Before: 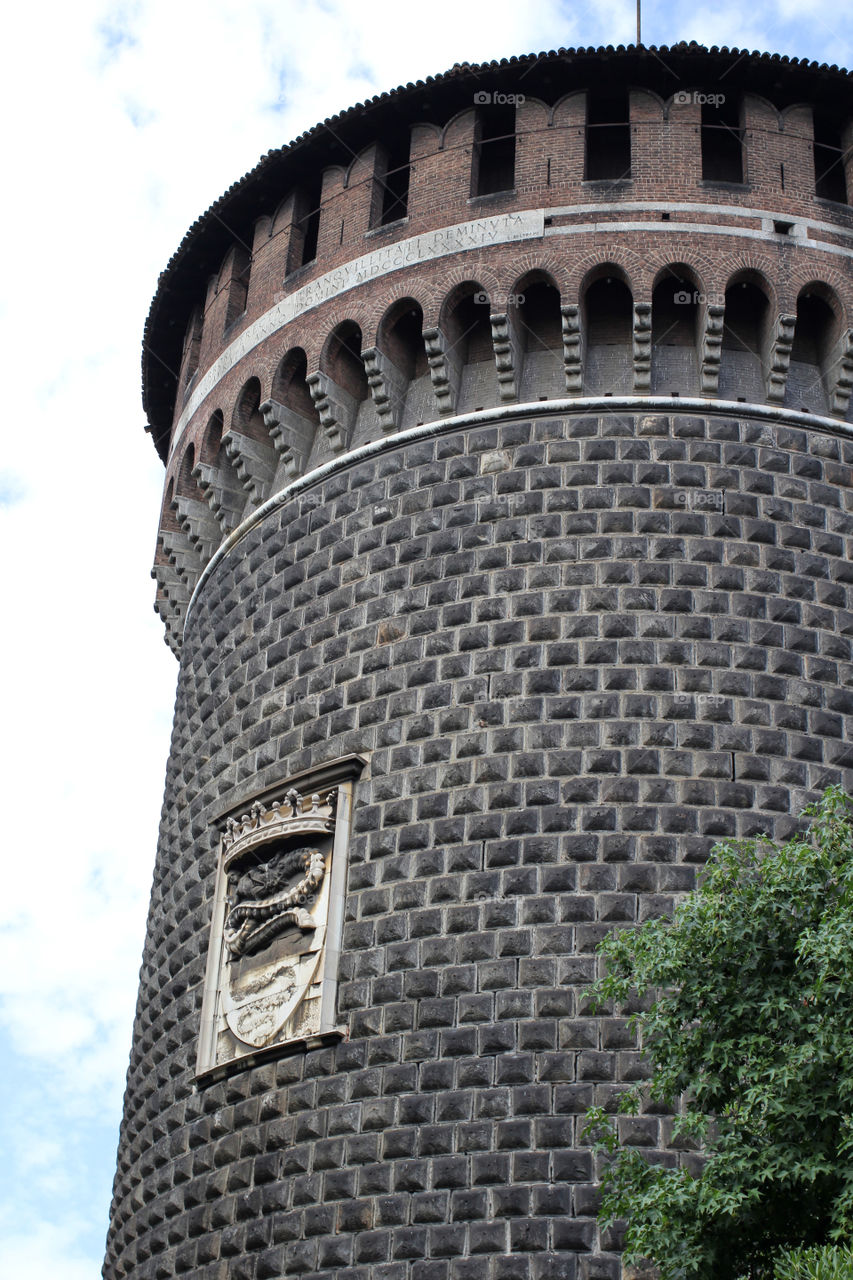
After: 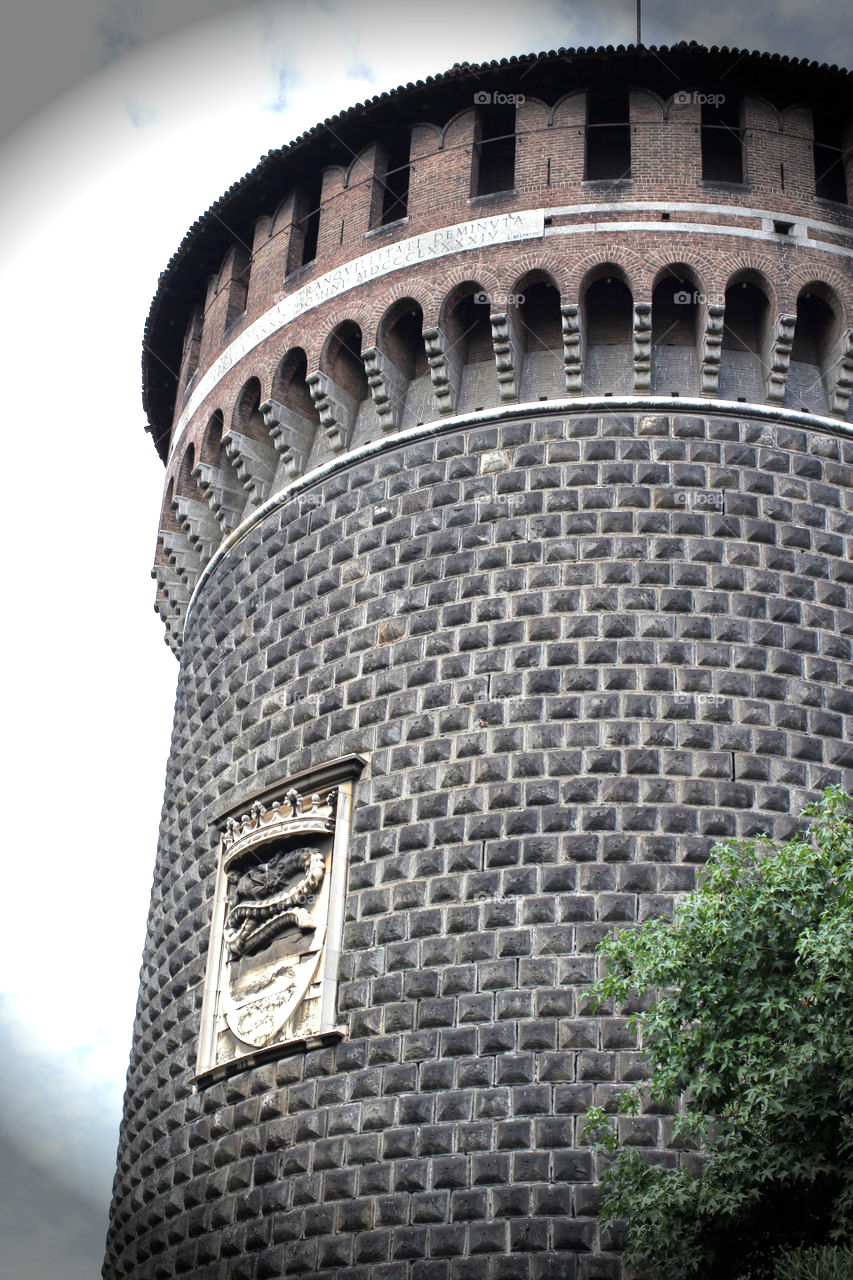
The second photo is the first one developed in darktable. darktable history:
exposure: black level correction 0, exposure 0.701 EV, compensate highlight preservation false
vignetting: fall-off start 76.01%, fall-off radius 27.77%, brightness -0.861, width/height ratio 0.976
